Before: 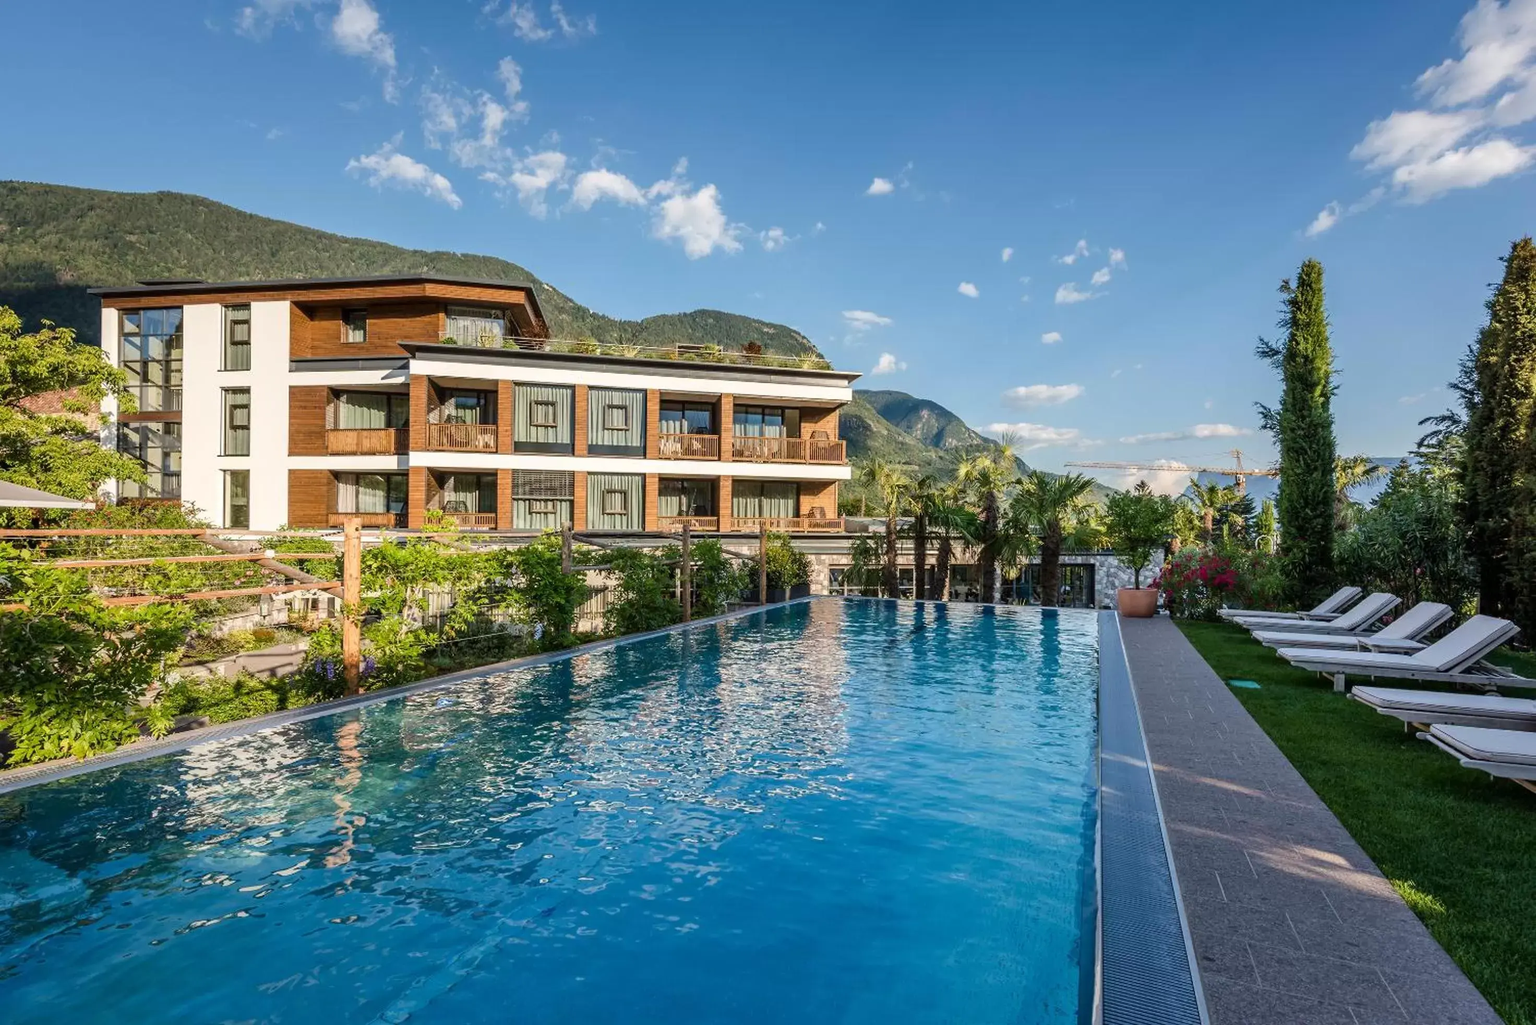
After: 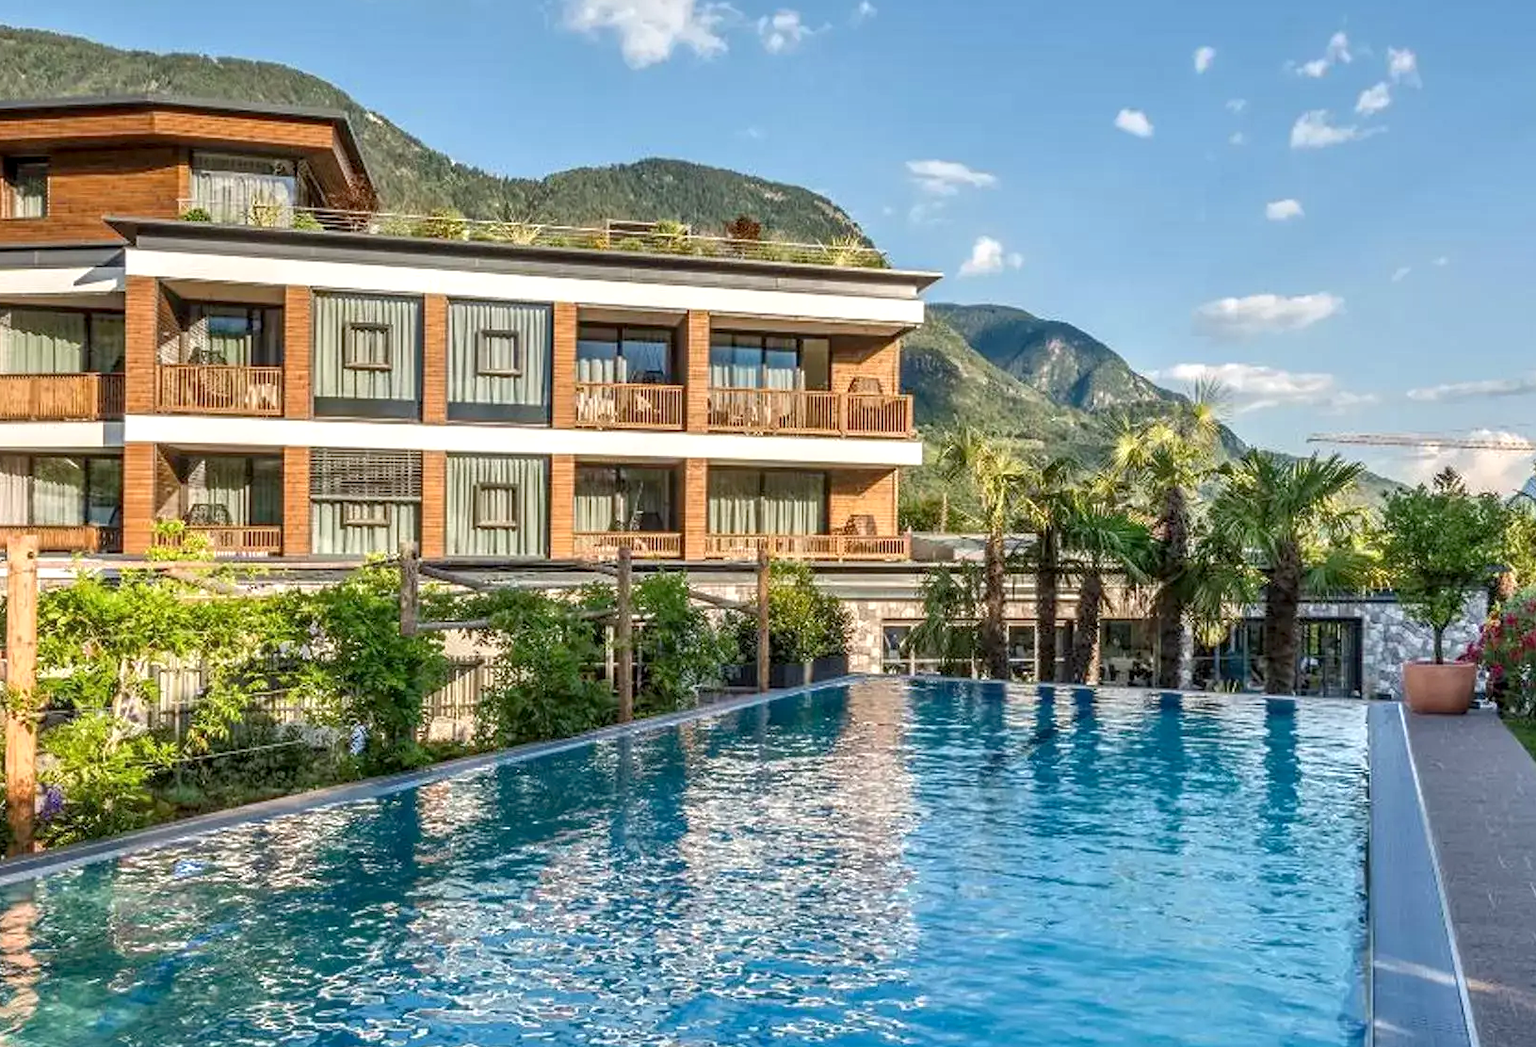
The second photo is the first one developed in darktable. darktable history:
tone equalizer: -8 EV 1 EV, -7 EV 1.01 EV, -6 EV 1.03 EV, -5 EV 0.995 EV, -4 EV 1.04 EV, -3 EV 0.735 EV, -2 EV 0.484 EV, -1 EV 0.25 EV
local contrast: on, module defaults
crop and rotate: left 22.18%, top 21.67%, right 22.391%, bottom 21.693%
